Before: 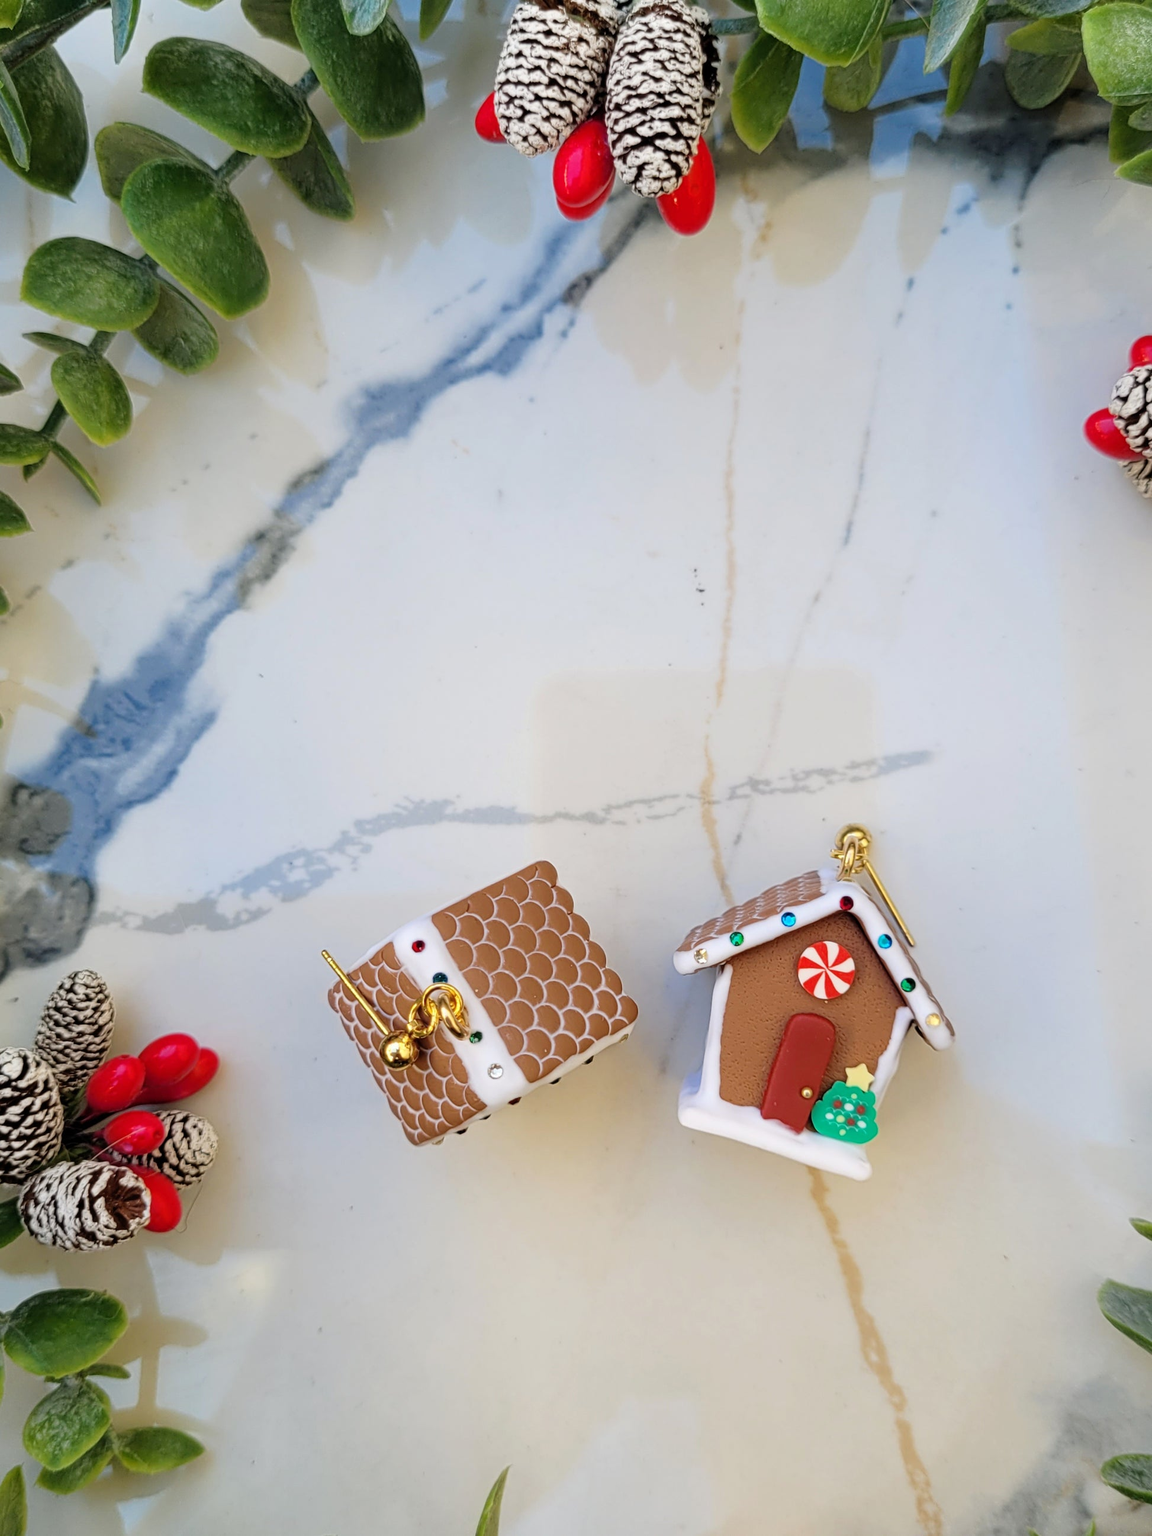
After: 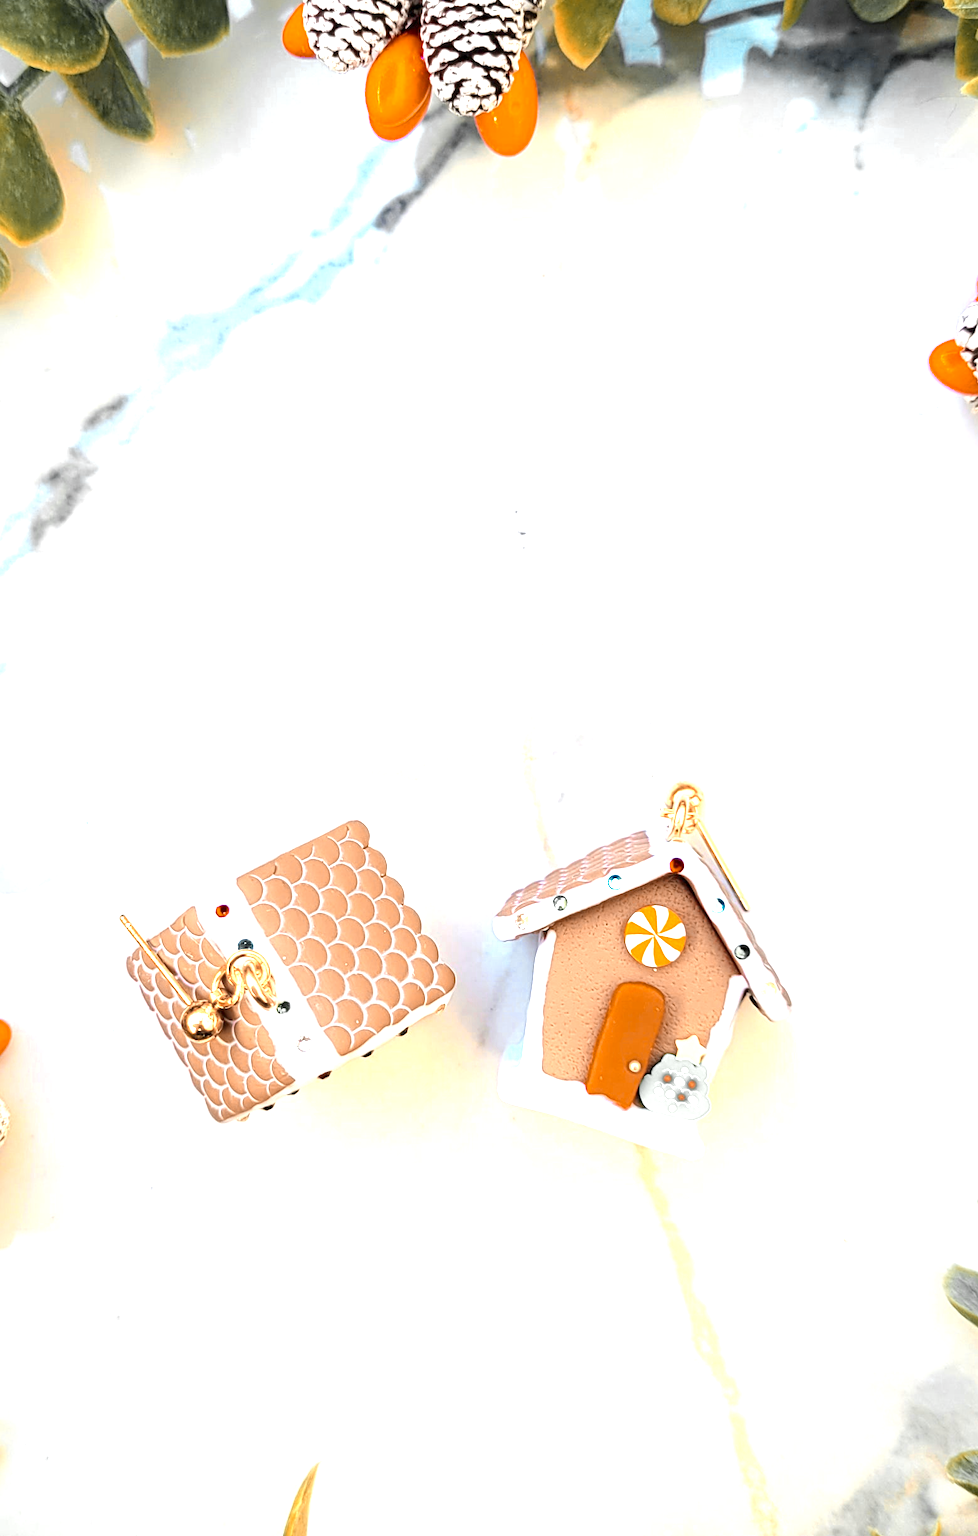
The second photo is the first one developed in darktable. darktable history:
color zones: curves: ch0 [(0.009, 0.528) (0.136, 0.6) (0.255, 0.586) (0.39, 0.528) (0.522, 0.584) (0.686, 0.736) (0.849, 0.561)]; ch1 [(0.045, 0.781) (0.14, 0.416) (0.257, 0.695) (0.442, 0.032) (0.738, 0.338) (0.818, 0.632) (0.891, 0.741) (1, 0.704)]; ch2 [(0, 0.667) (0.141, 0.52) (0.26, 0.37) (0.474, 0.432) (0.743, 0.286)]
crop and rotate: left 18.157%, top 5.748%, right 1.758%
exposure: exposure 1.217 EV, compensate highlight preservation false
